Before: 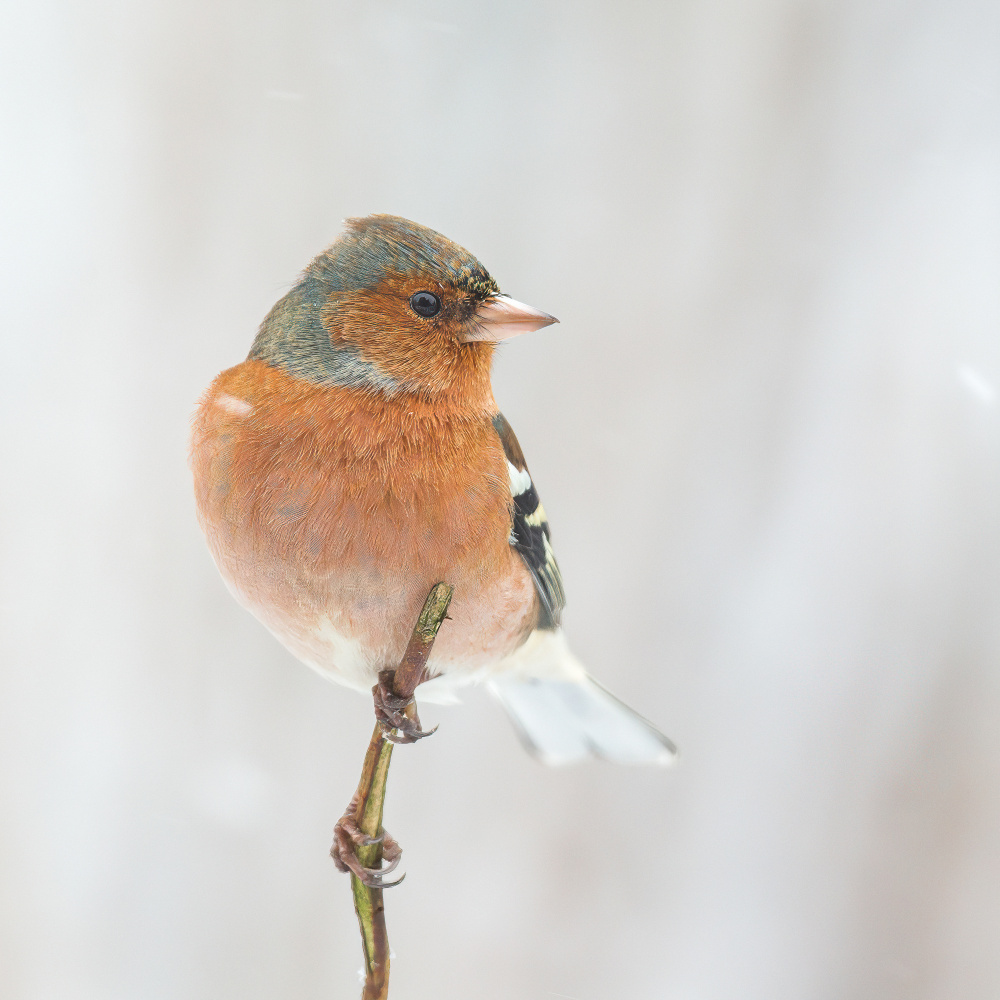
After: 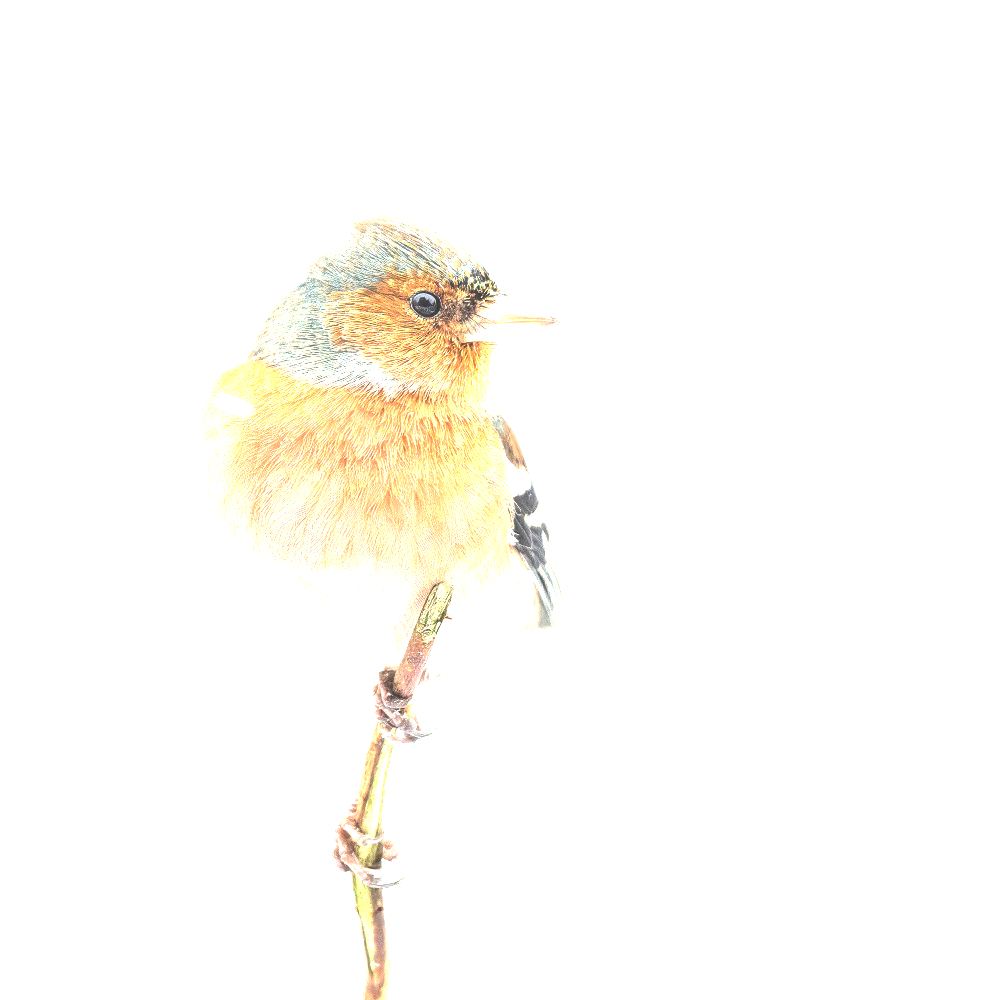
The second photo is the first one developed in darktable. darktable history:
local contrast: on, module defaults
exposure: exposure 0.922 EV, compensate highlight preservation false
tone equalizer: -8 EV -1.09 EV, -7 EV -1.02 EV, -6 EV -0.862 EV, -5 EV -0.589 EV, -3 EV 0.594 EV, -2 EV 0.857 EV, -1 EV 0.997 EV, +0 EV 1.08 EV, edges refinement/feathering 500, mask exposure compensation -1.57 EV, preserve details guided filter
